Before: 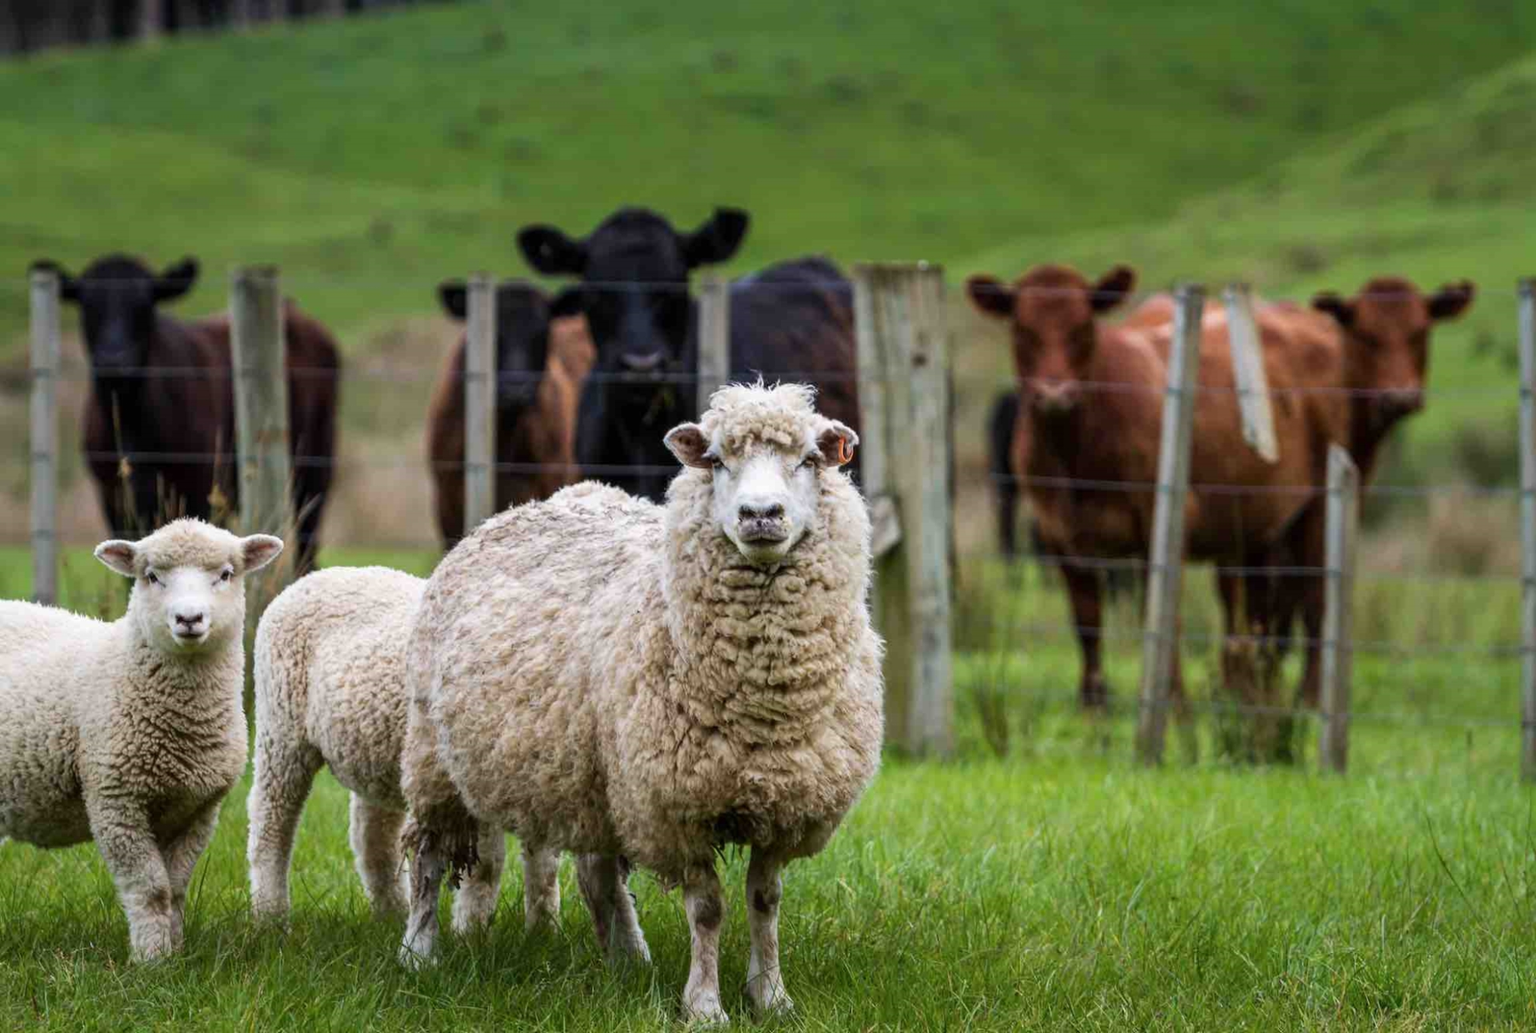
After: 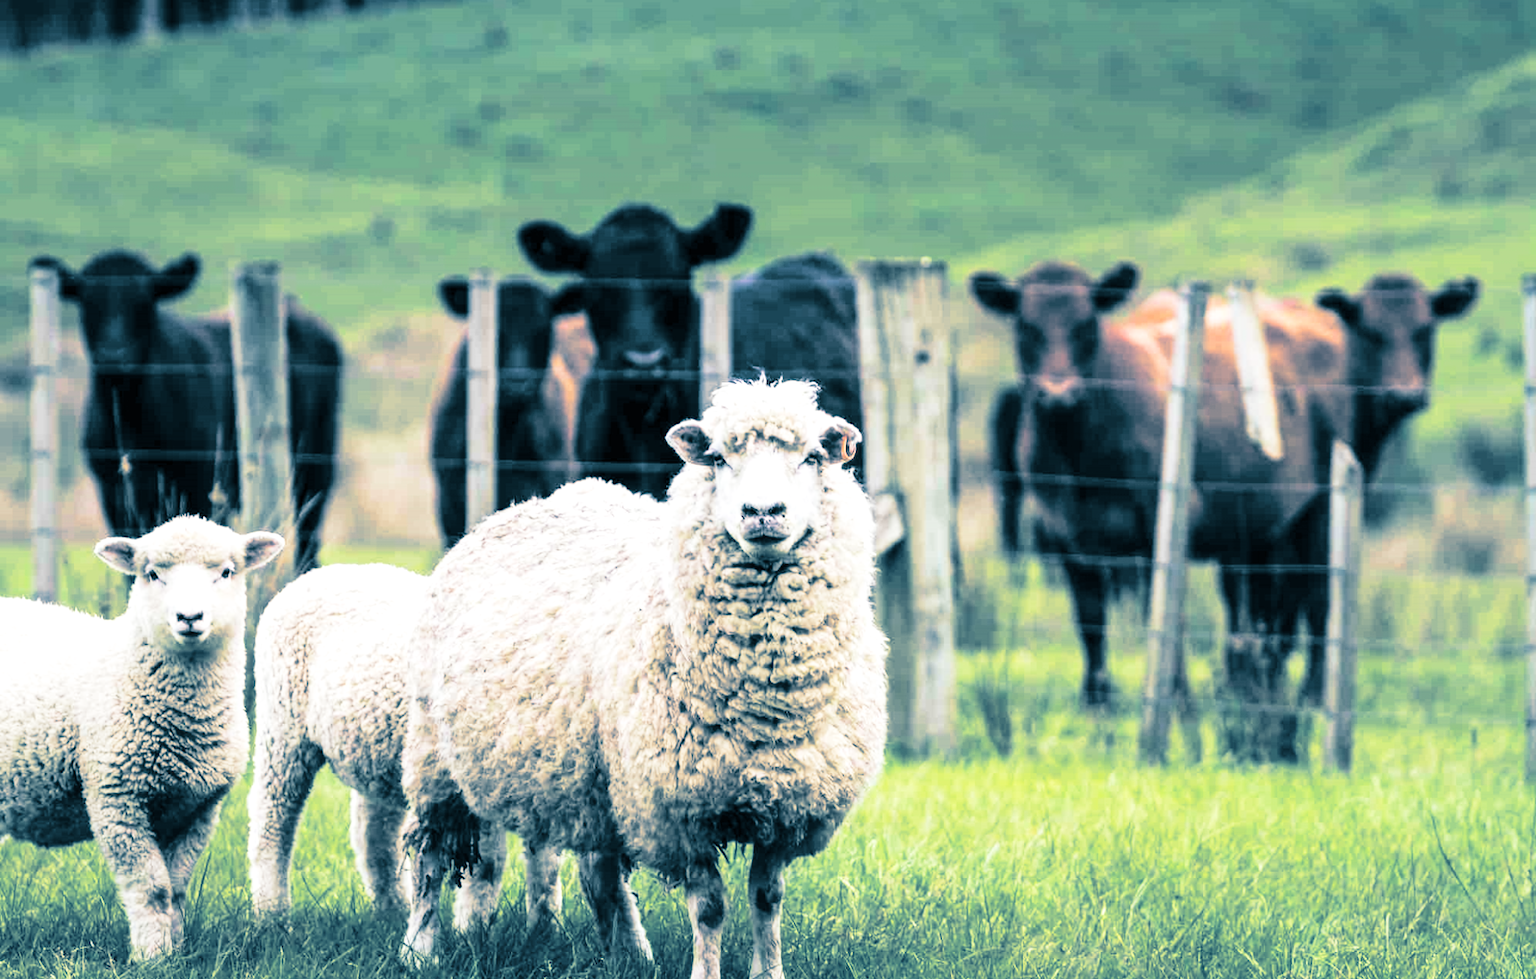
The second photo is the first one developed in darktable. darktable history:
contrast brightness saturation: saturation -0.05
split-toning: shadows › hue 212.4°, balance -70
base curve: curves: ch0 [(0, 0) (0.028, 0.03) (0.121, 0.232) (0.46, 0.748) (0.859, 0.968) (1, 1)], preserve colors none
crop: top 0.448%, right 0.264%, bottom 5.045%
exposure: exposure 0.669 EV, compensate highlight preservation false
